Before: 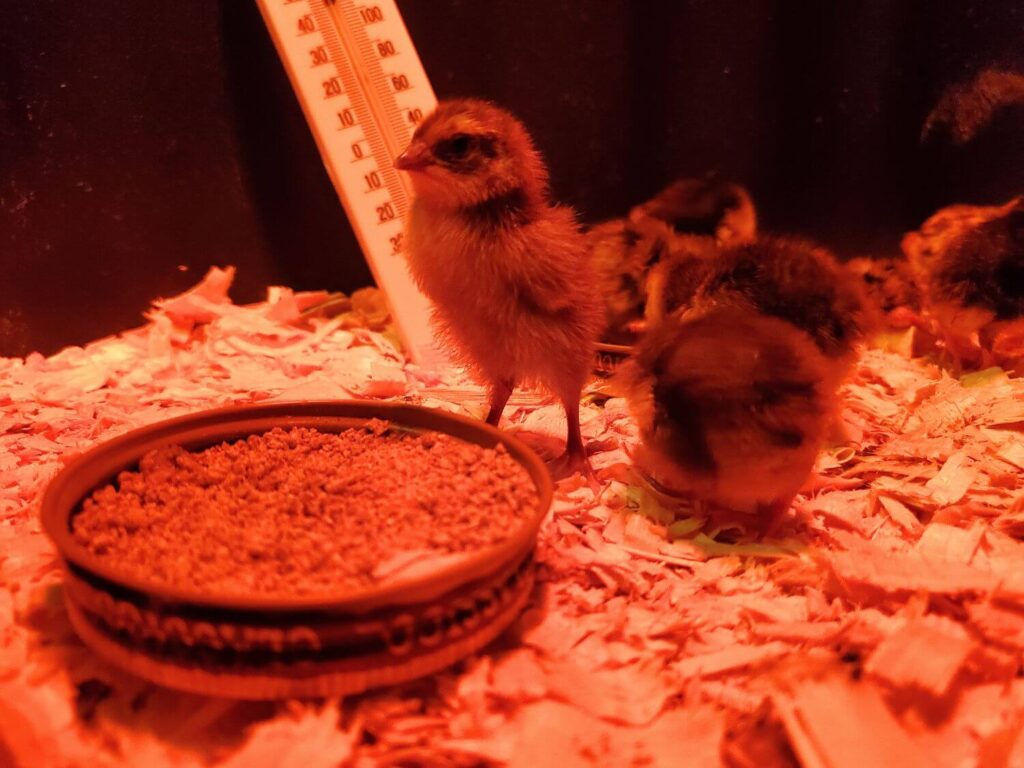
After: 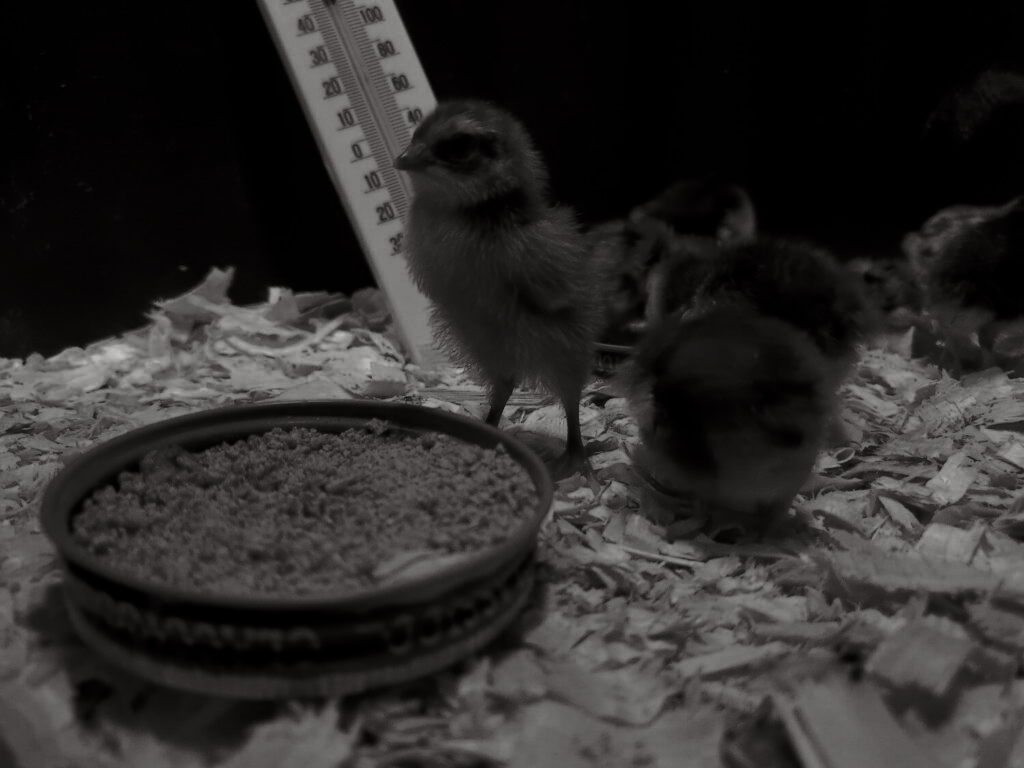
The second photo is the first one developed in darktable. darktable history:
contrast brightness saturation: contrast -0.035, brightness -0.593, saturation -0.983
